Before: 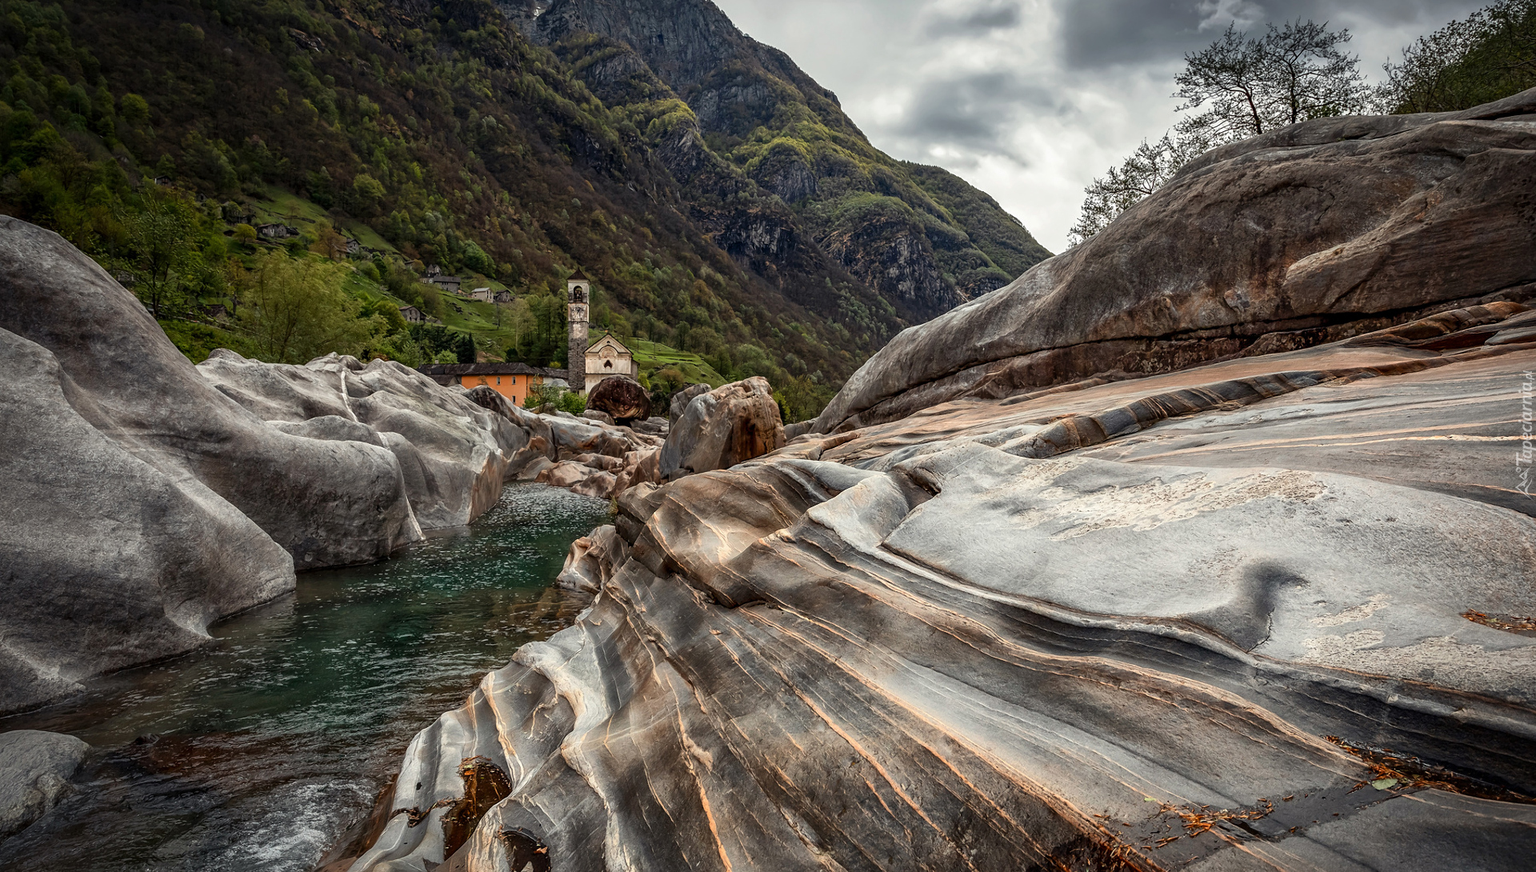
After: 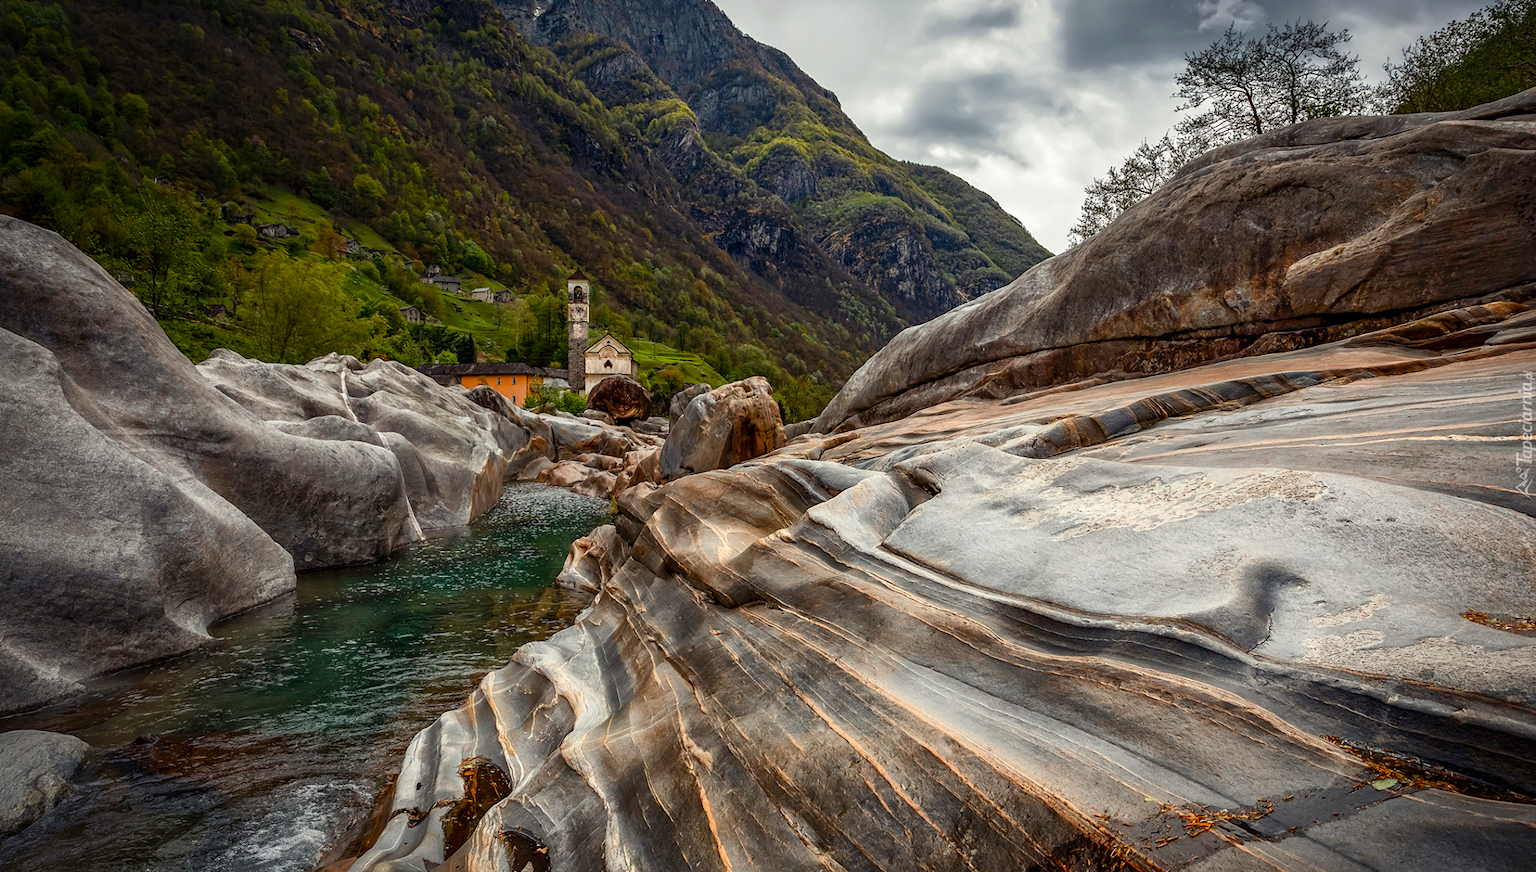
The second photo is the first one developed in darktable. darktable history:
color balance rgb: perceptual saturation grading › global saturation 20.32%, perceptual saturation grading › highlights -19.972%, perceptual saturation grading › shadows 29.983%, global vibrance 20%
